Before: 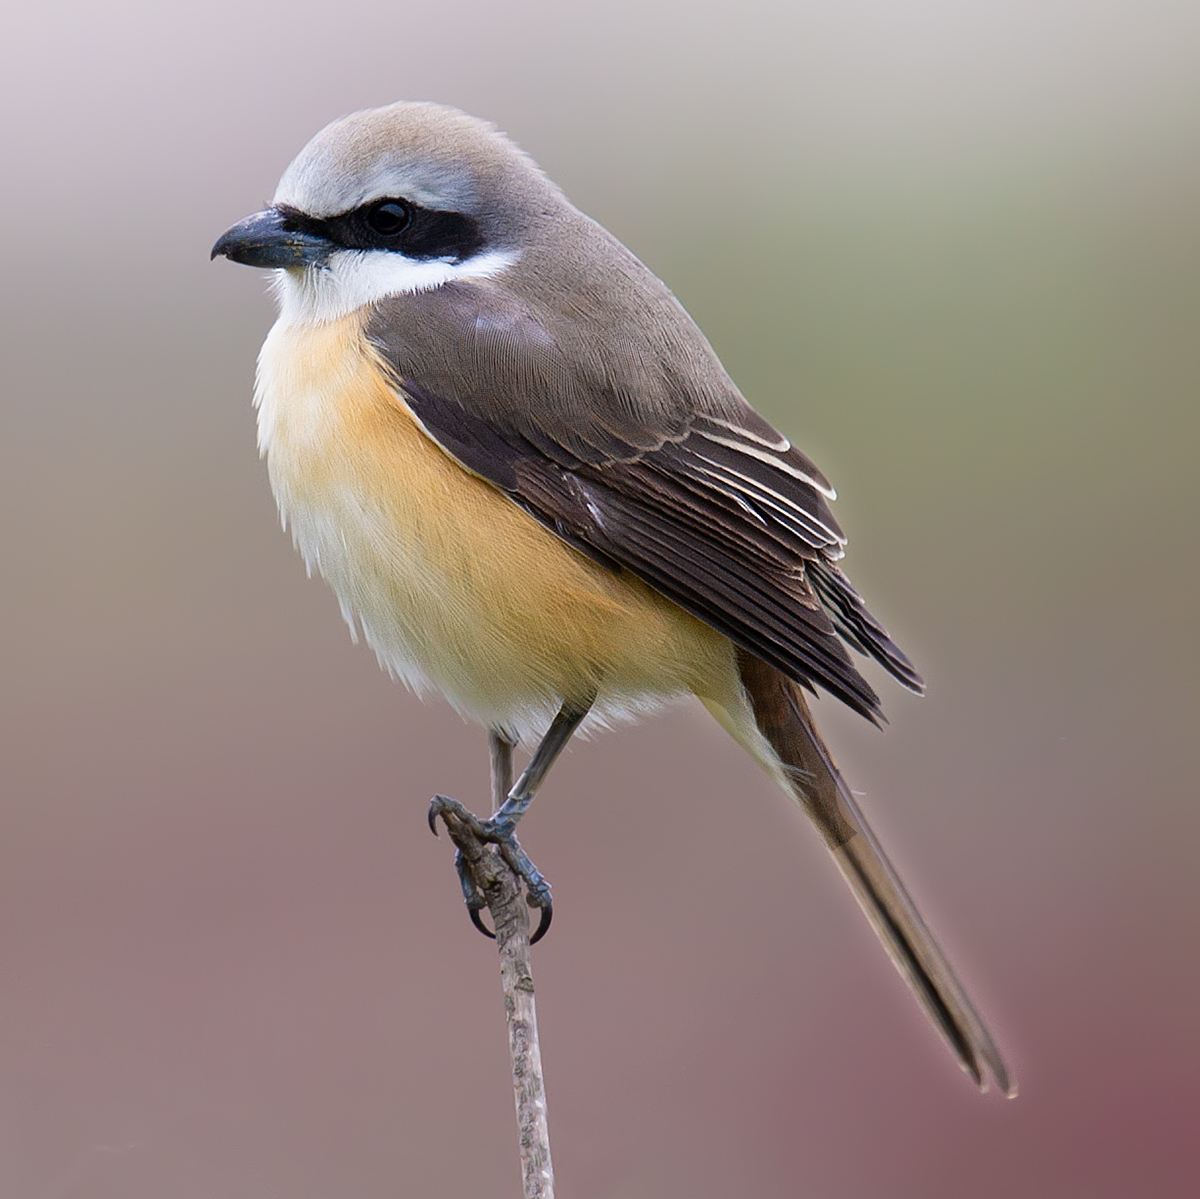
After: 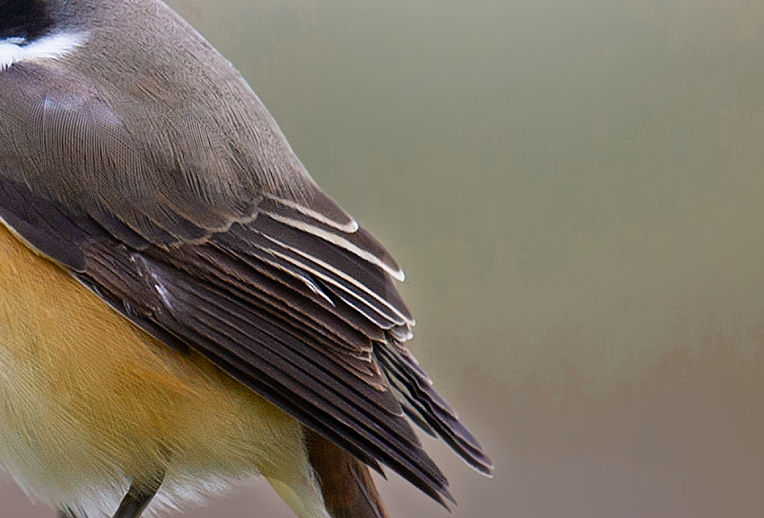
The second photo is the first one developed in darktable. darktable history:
crop: left 36.005%, top 18.293%, right 0.31%, bottom 38.444%
color zones: curves: ch0 [(0.11, 0.396) (0.195, 0.36) (0.25, 0.5) (0.303, 0.412) (0.357, 0.544) (0.75, 0.5) (0.967, 0.328)]; ch1 [(0, 0.468) (0.112, 0.512) (0.202, 0.6) (0.25, 0.5) (0.307, 0.352) (0.357, 0.544) (0.75, 0.5) (0.963, 0.524)]
